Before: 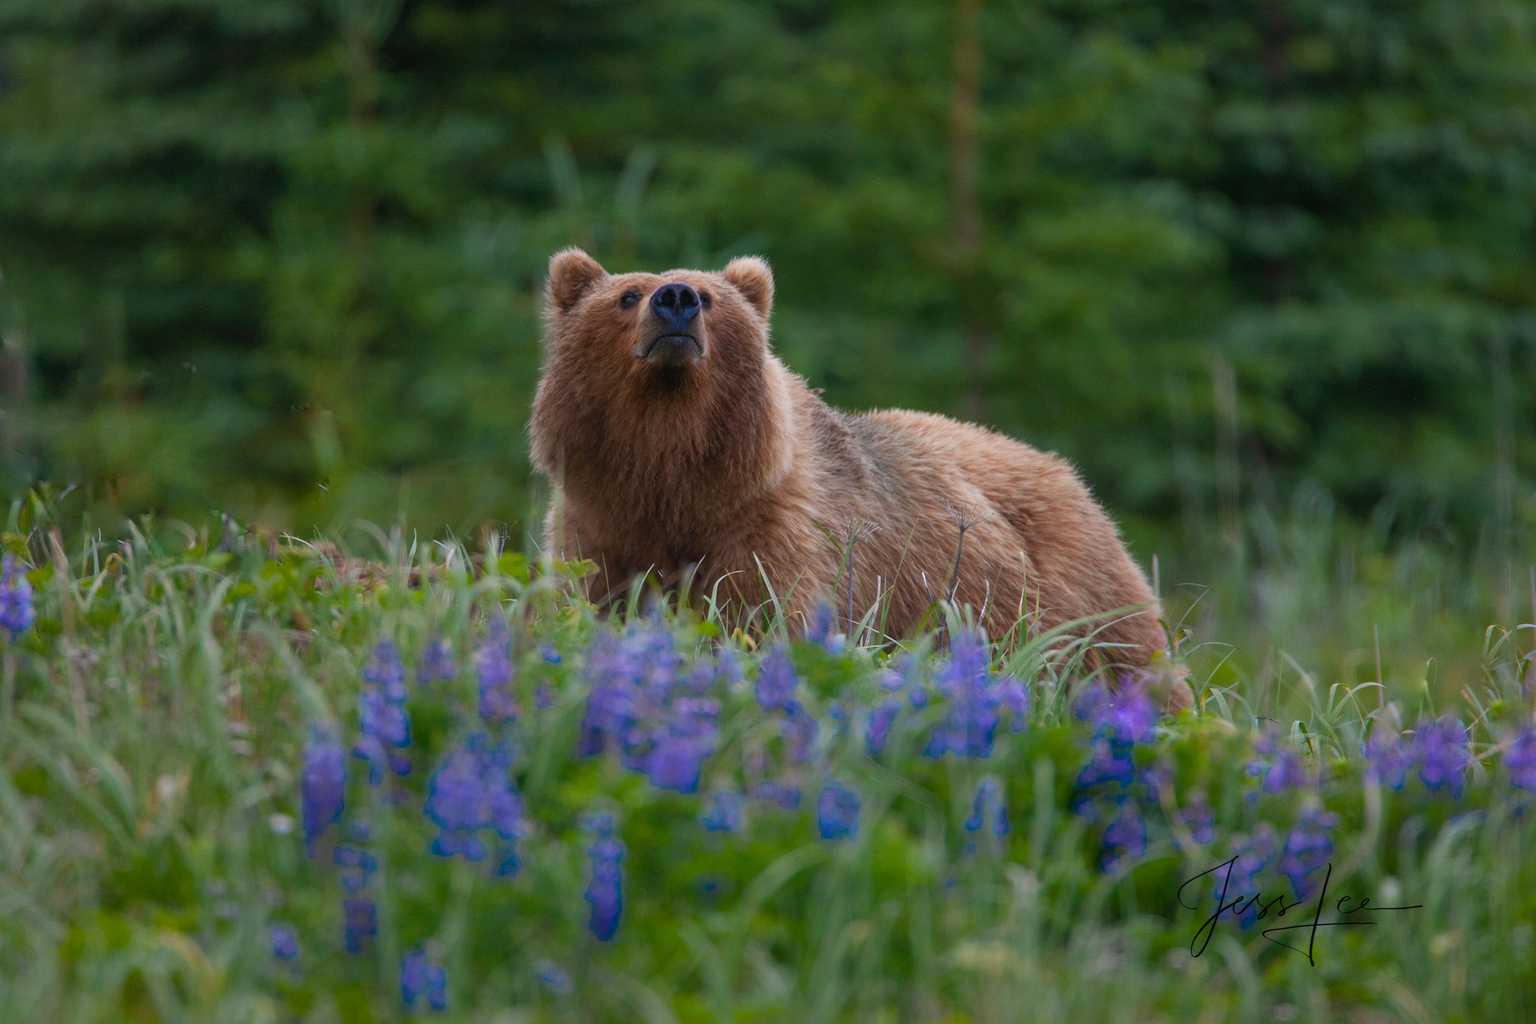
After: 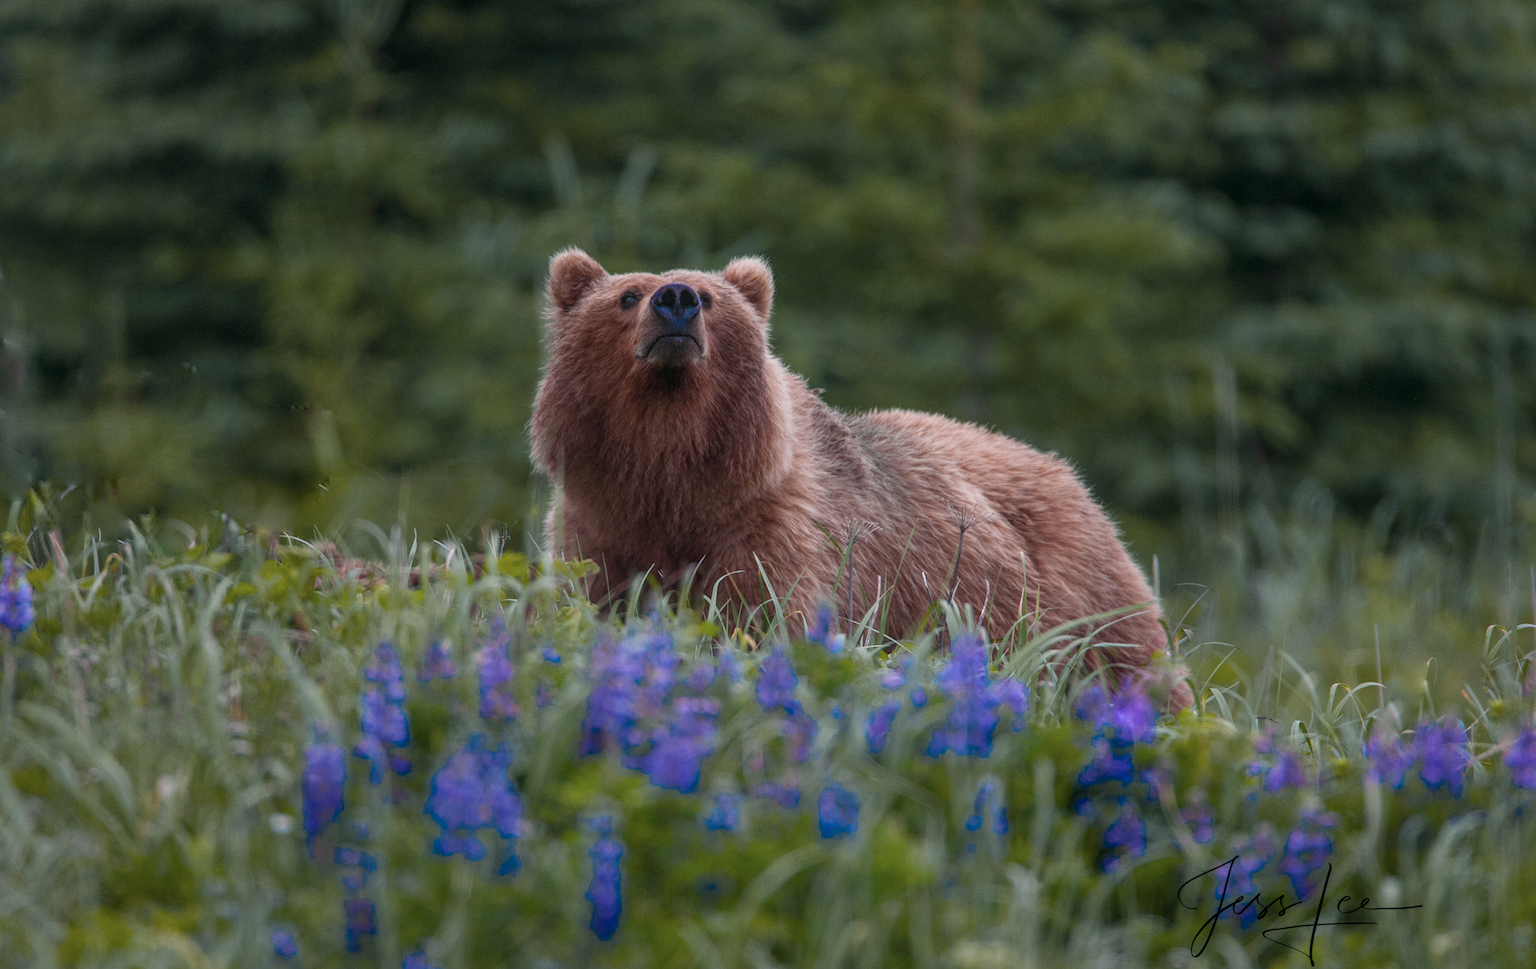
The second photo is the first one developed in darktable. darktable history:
local contrast: highlights 5%, shadows 6%, detail 133%
crop and rotate: top 0.004%, bottom 5.268%
tone curve: curves: ch0 [(0, 0.046) (0.04, 0.074) (0.883, 0.858) (1, 1)]; ch1 [(0, 0) (0.146, 0.159) (0.338, 0.365) (0.417, 0.455) (0.489, 0.486) (0.504, 0.502) (0.529, 0.537) (0.563, 0.567) (1, 1)]; ch2 [(0, 0) (0.307, 0.298) (0.388, 0.375) (0.443, 0.456) (0.485, 0.492) (0.544, 0.525) (1, 1)], color space Lab, independent channels, preserve colors none
